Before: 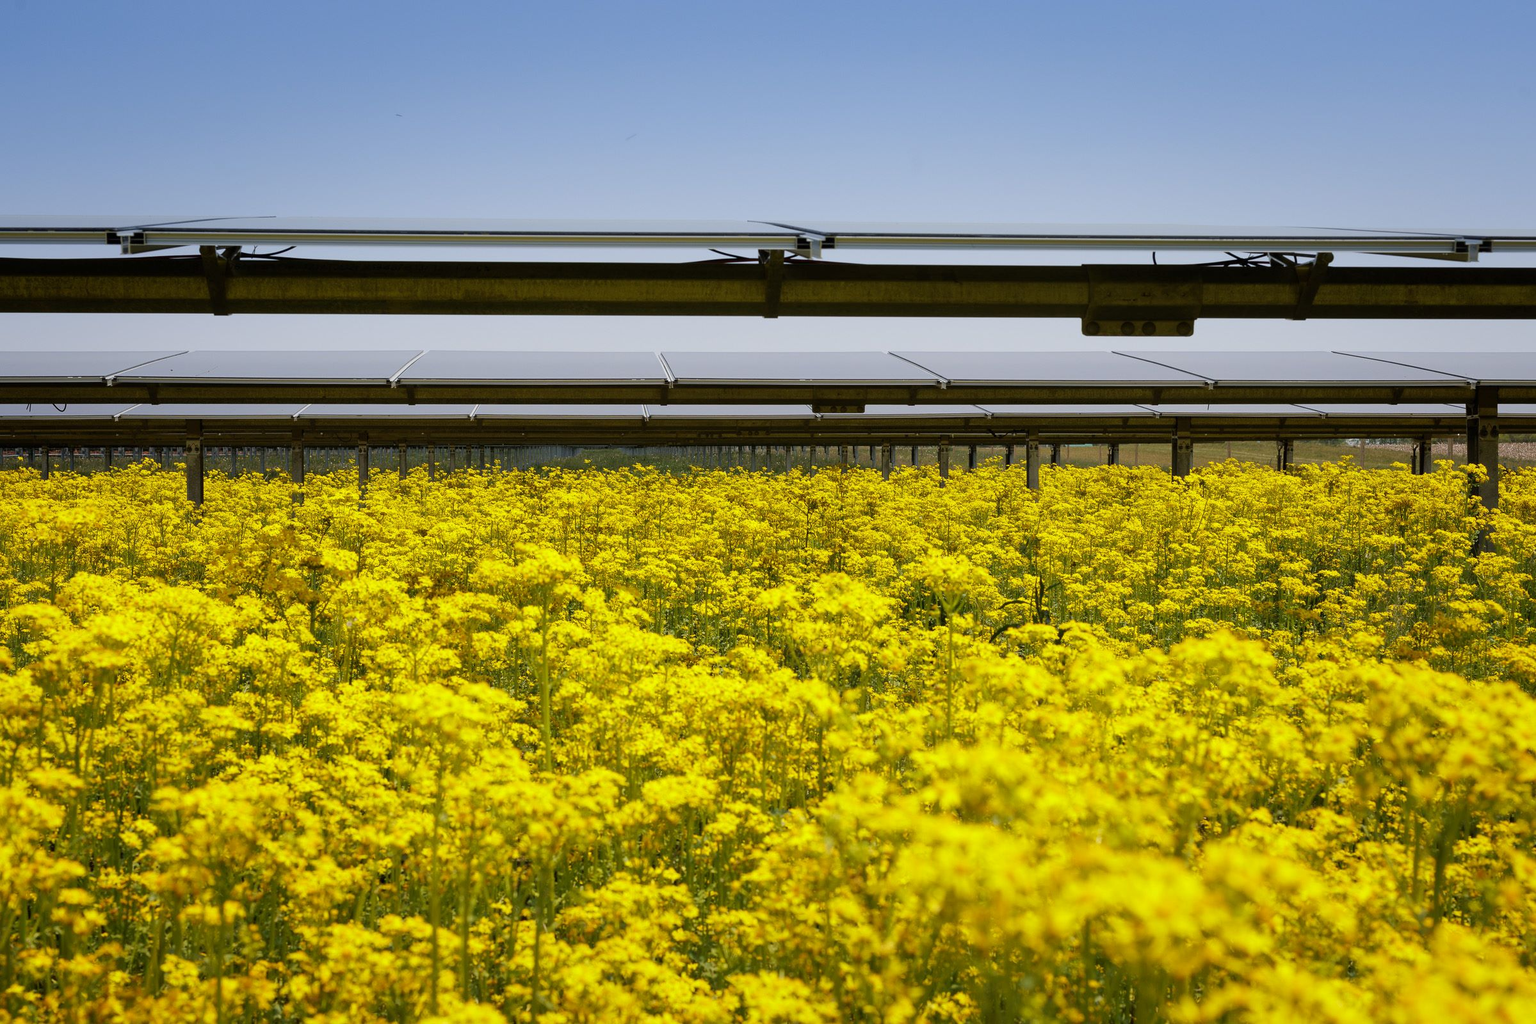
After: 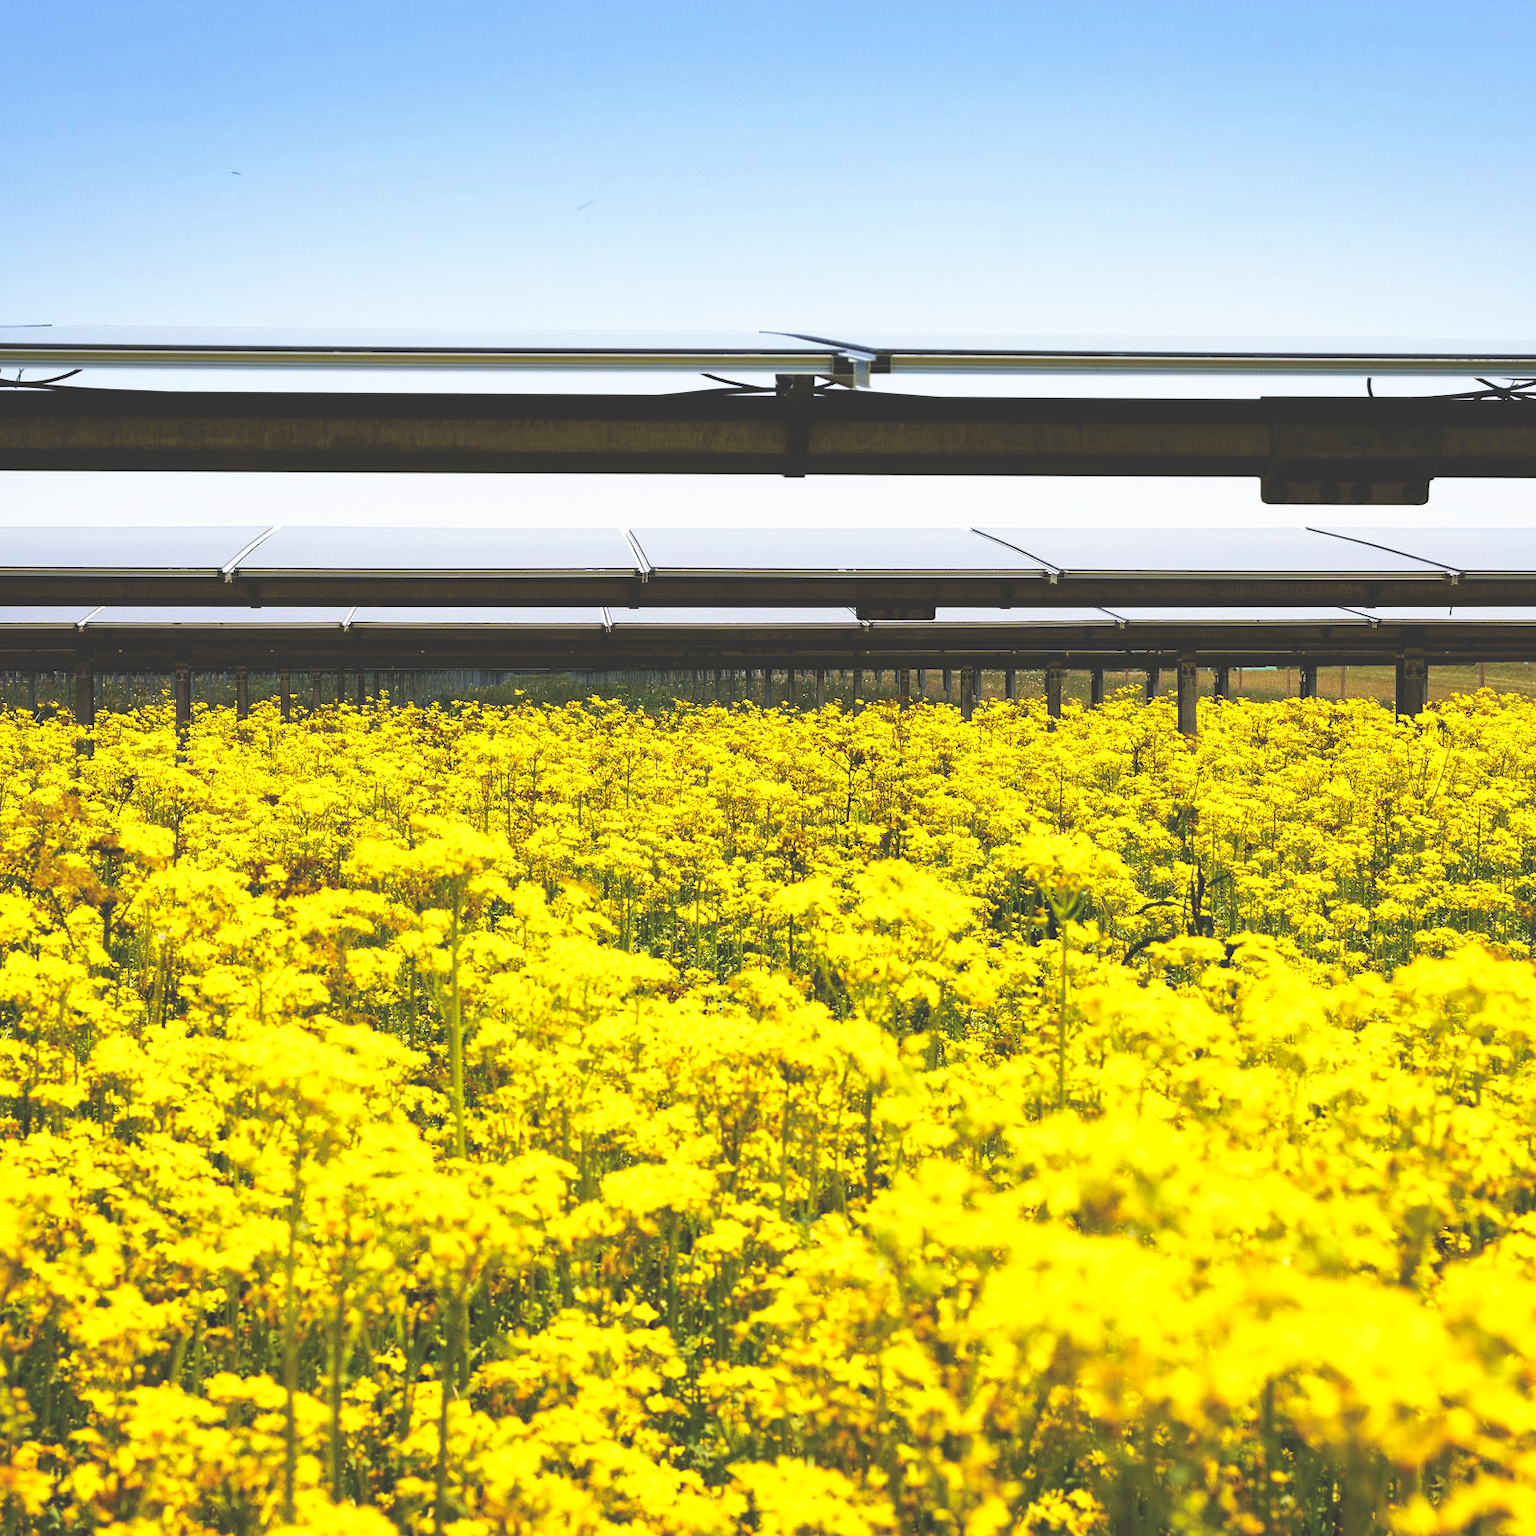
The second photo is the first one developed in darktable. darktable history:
crop and rotate: left 15.754%, right 17.579%
base curve: curves: ch0 [(0, 0.036) (0.007, 0.037) (0.604, 0.887) (1, 1)], preserve colors none
exposure: black level correction 0.001, exposure 0.3 EV, compensate highlight preservation false
local contrast: mode bilateral grid, contrast 20, coarseness 50, detail 120%, midtone range 0.2
